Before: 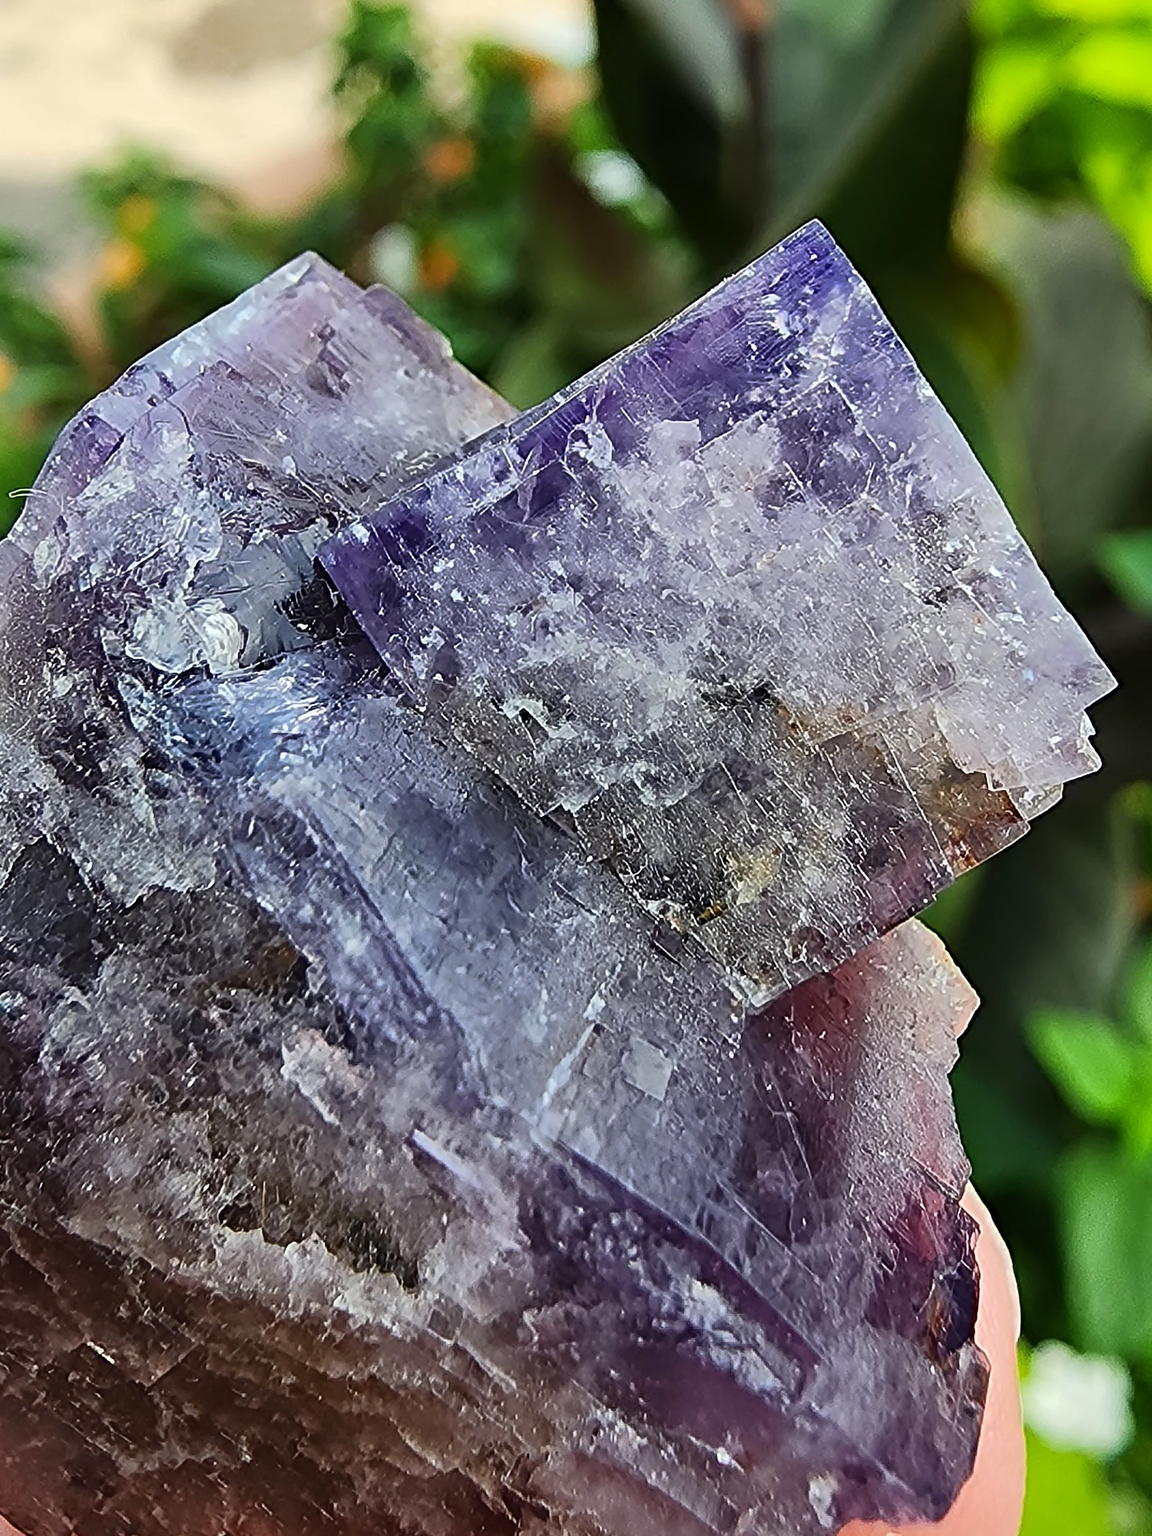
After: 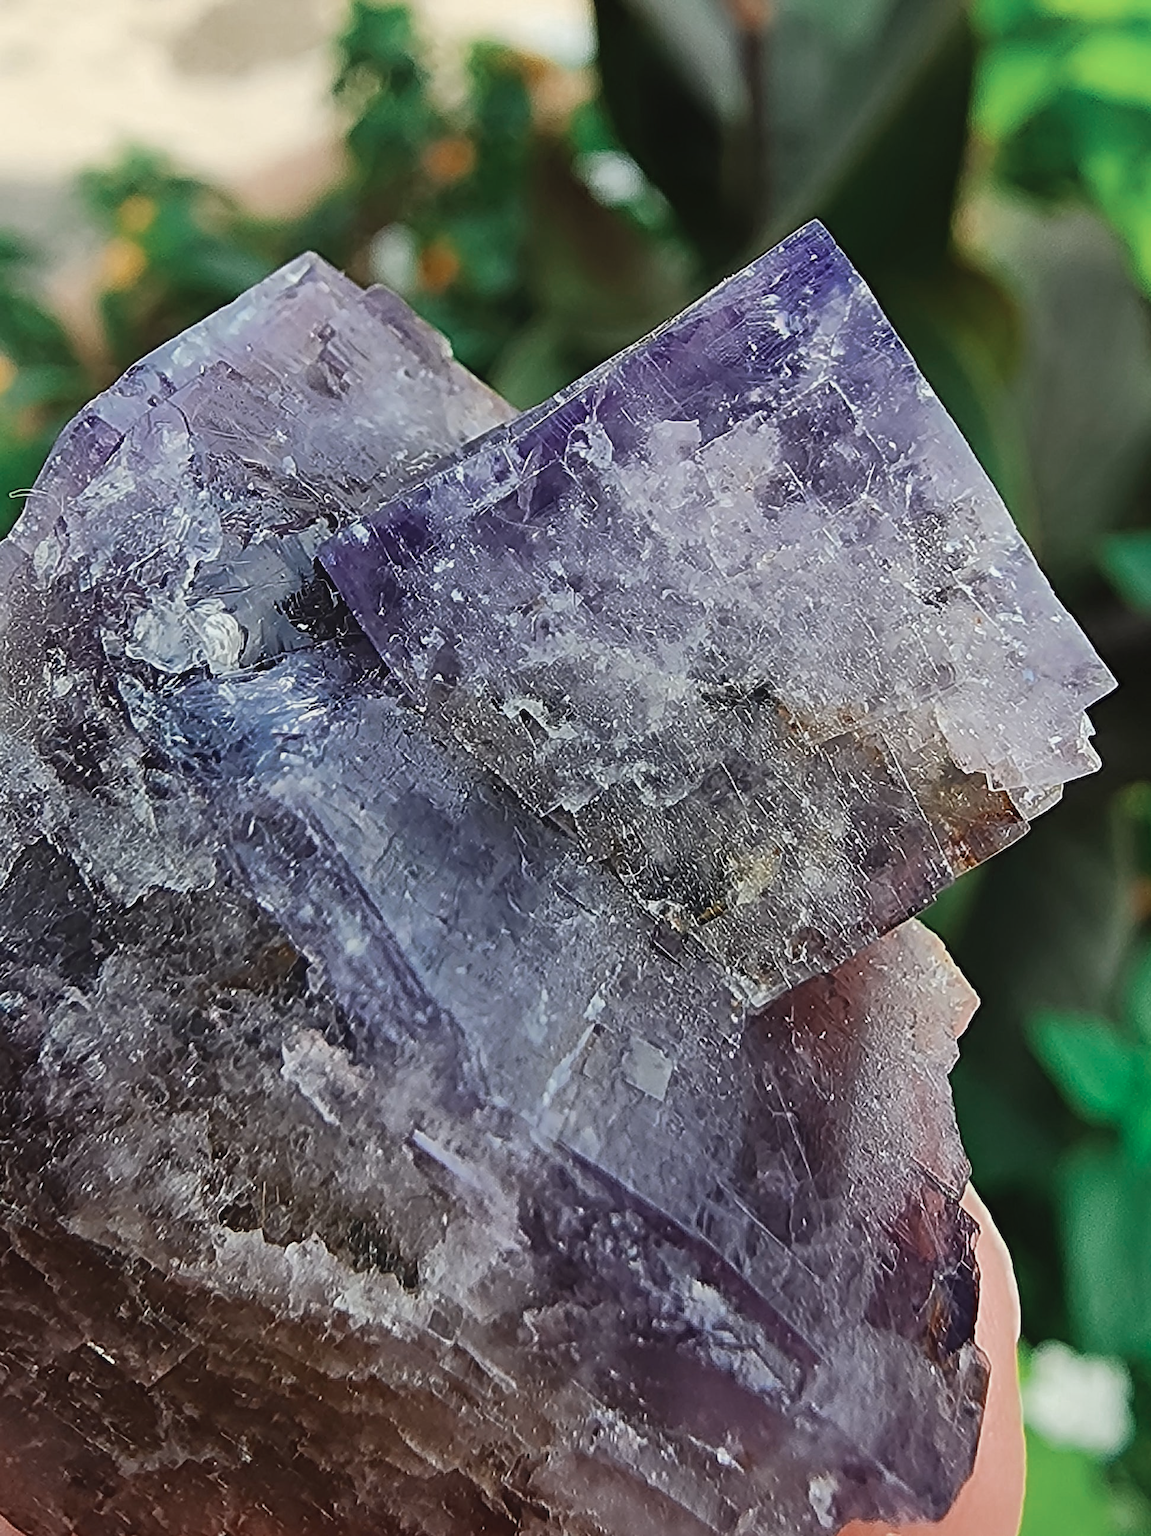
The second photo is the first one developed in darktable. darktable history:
shadows and highlights: shadows 12, white point adjustment 1.2, highlights -0.36, soften with gaussian
contrast equalizer: y [[0.439, 0.44, 0.442, 0.457, 0.493, 0.498], [0.5 ×6], [0.5 ×6], [0 ×6], [0 ×6]], mix 0.59
color zones: curves: ch0 [(0, 0.5) (0.125, 0.4) (0.25, 0.5) (0.375, 0.4) (0.5, 0.4) (0.625, 0.35) (0.75, 0.35) (0.875, 0.5)]; ch1 [(0, 0.35) (0.125, 0.45) (0.25, 0.35) (0.375, 0.35) (0.5, 0.35) (0.625, 0.35) (0.75, 0.45) (0.875, 0.35)]; ch2 [(0, 0.6) (0.125, 0.5) (0.25, 0.5) (0.375, 0.6) (0.5, 0.6) (0.625, 0.5) (0.75, 0.5) (0.875, 0.5)]
